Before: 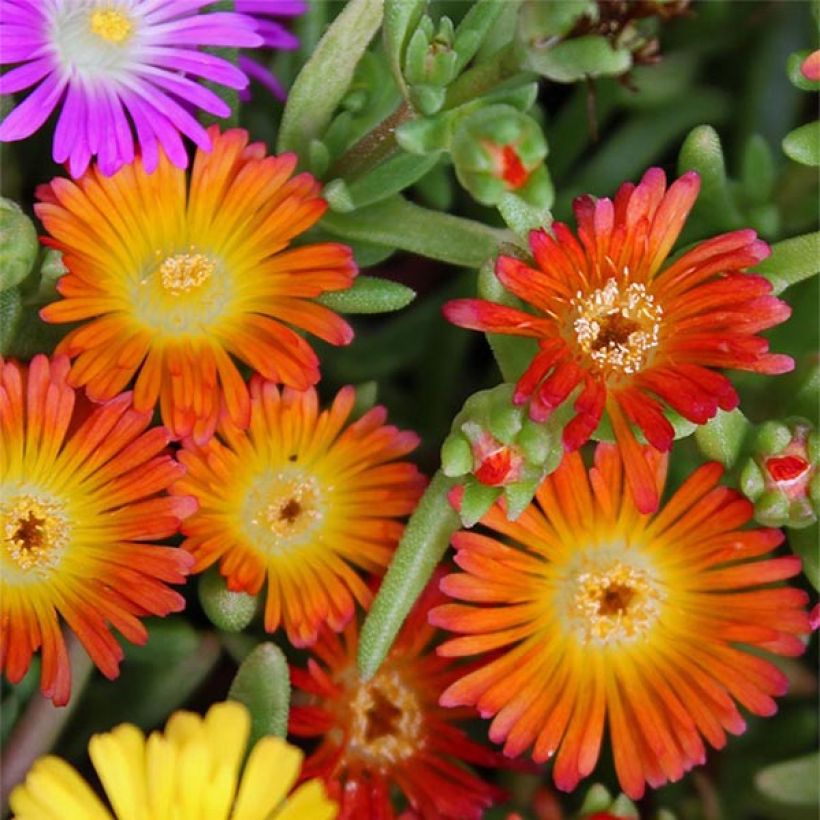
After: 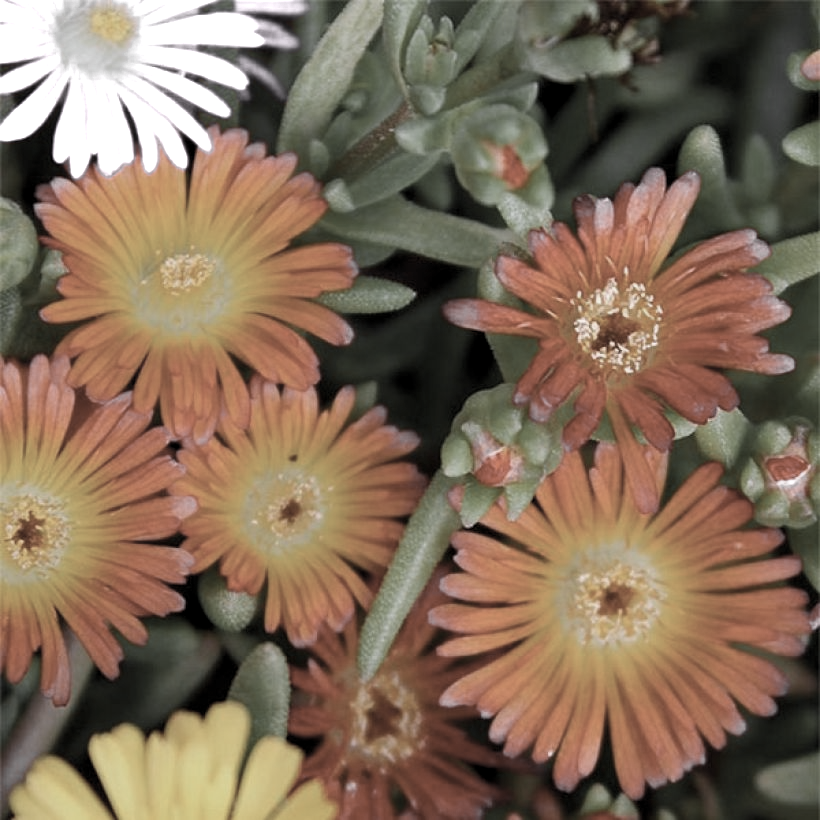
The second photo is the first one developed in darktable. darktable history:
levels: levels [0.026, 0.507, 0.987]
color zones: curves: ch0 [(0, 0.613) (0.01, 0.613) (0.245, 0.448) (0.498, 0.529) (0.642, 0.665) (0.879, 0.777) (0.99, 0.613)]; ch1 [(0, 0.035) (0.121, 0.189) (0.259, 0.197) (0.415, 0.061) (0.589, 0.022) (0.732, 0.022) (0.857, 0.026) (0.991, 0.053)]
